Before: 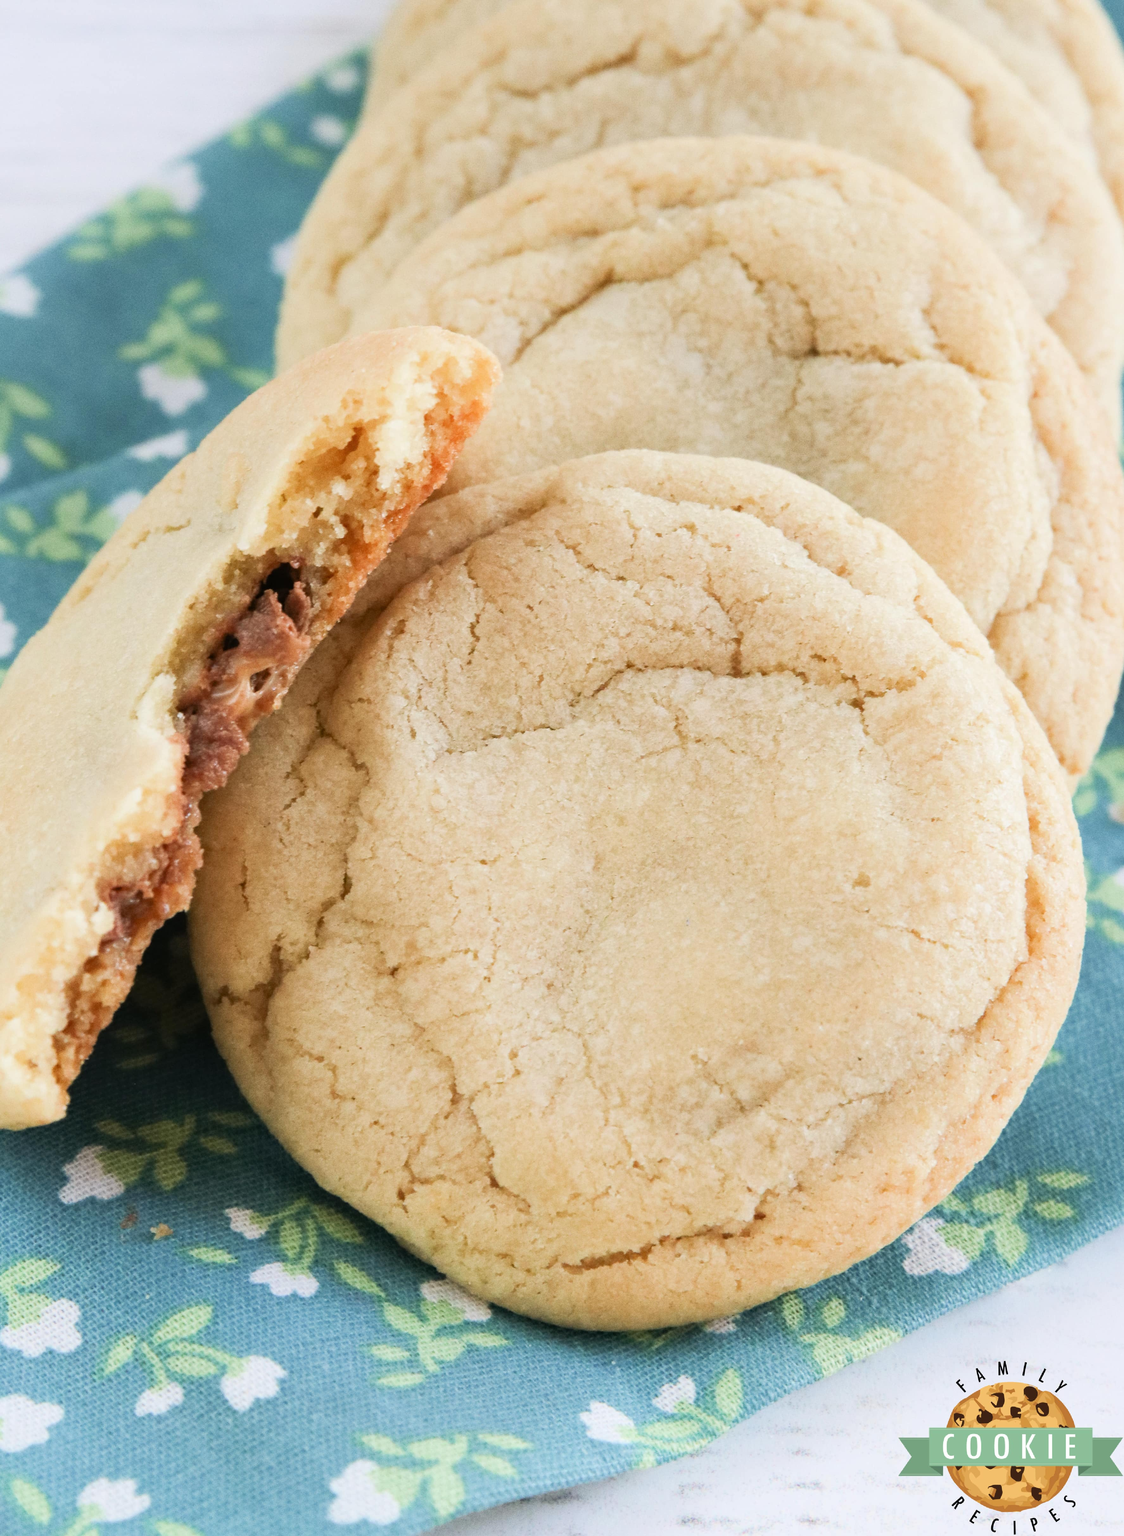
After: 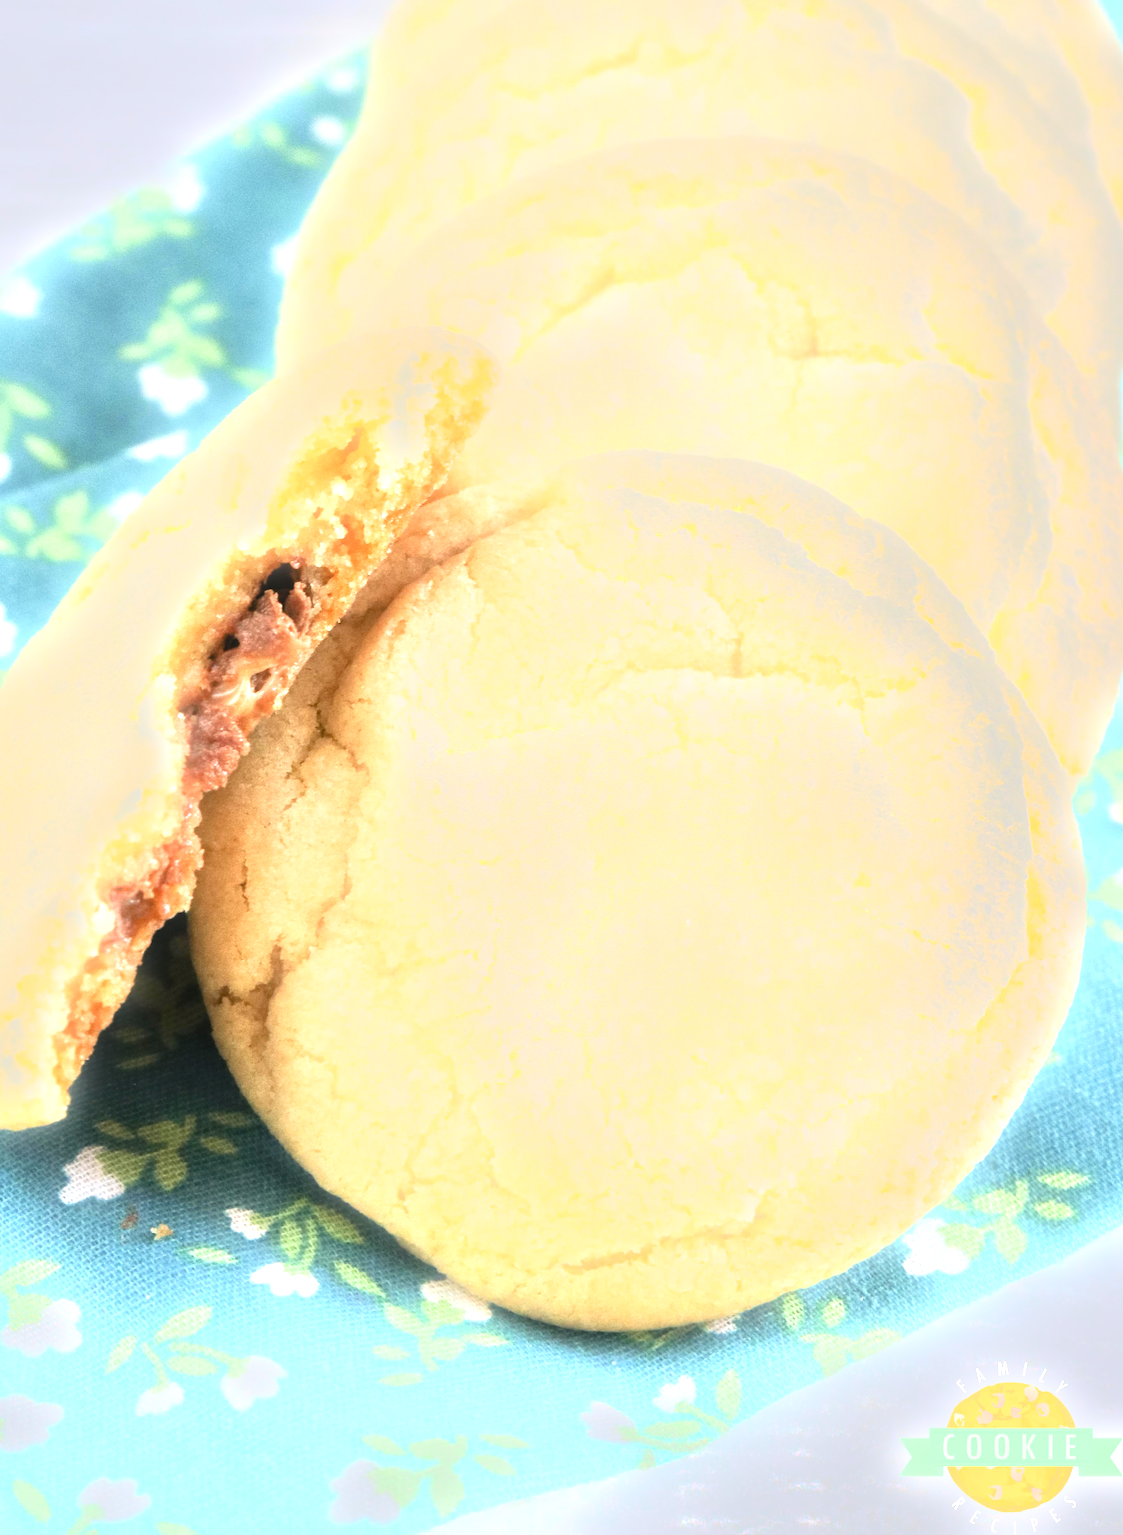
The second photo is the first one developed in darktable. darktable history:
exposure: exposure 1.25 EV, compensate exposure bias true, compensate highlight preservation false
bloom: size 15%, threshold 97%, strength 7%
